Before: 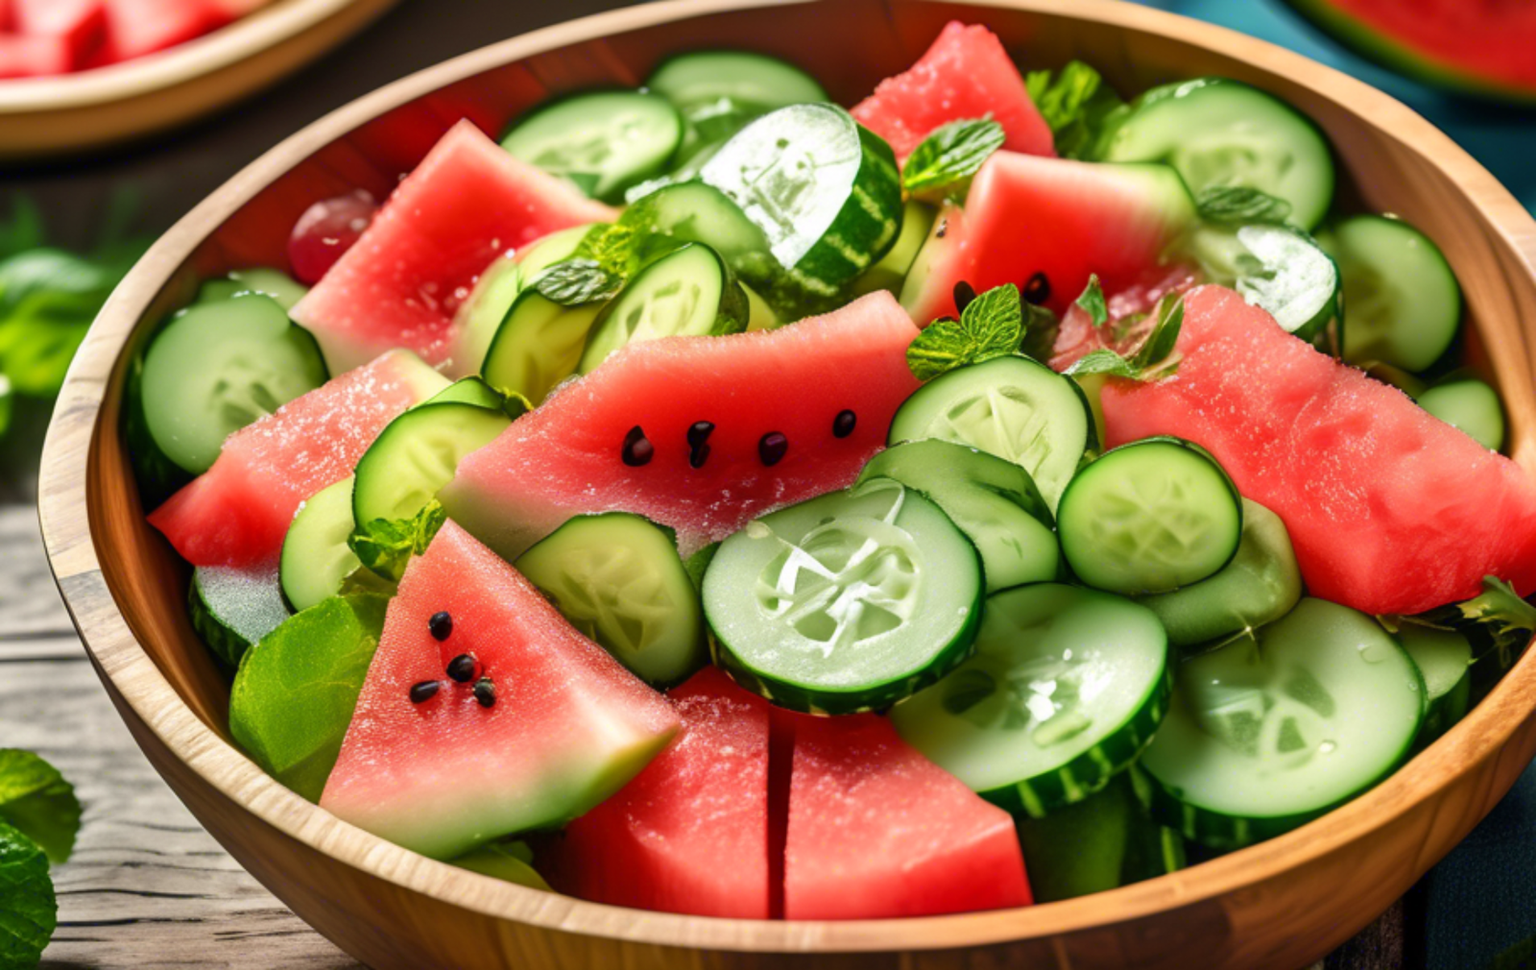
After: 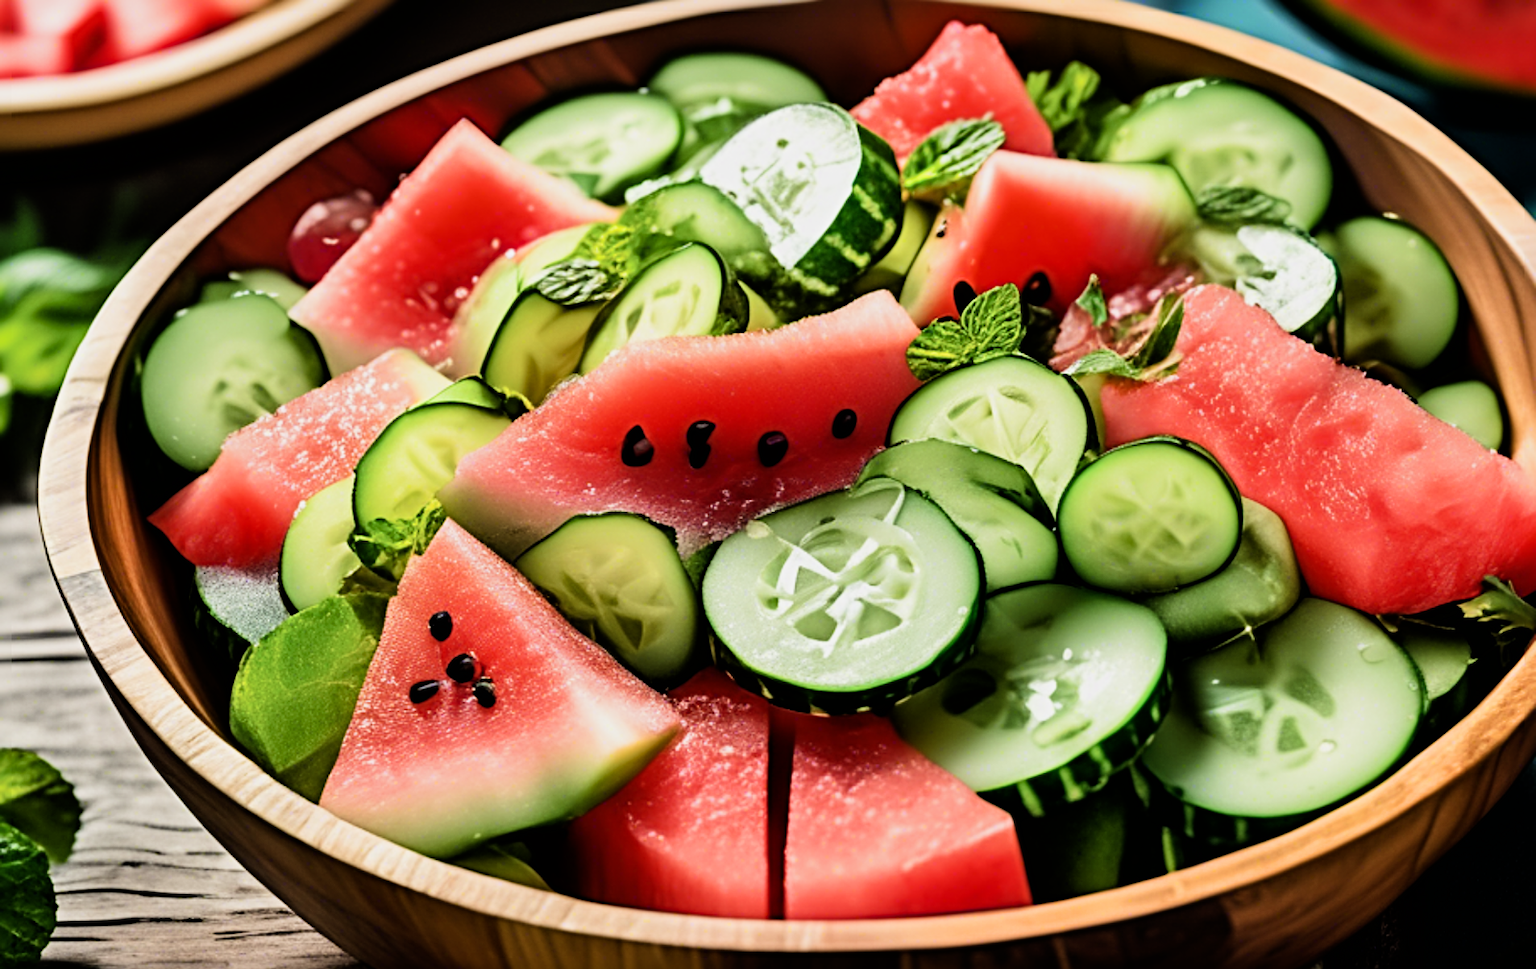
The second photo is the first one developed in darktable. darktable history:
sharpen: radius 4.881
filmic rgb: black relative exposure -5.01 EV, white relative exposure 3.54 EV, hardness 3.18, contrast 1.494, highlights saturation mix -48.54%
